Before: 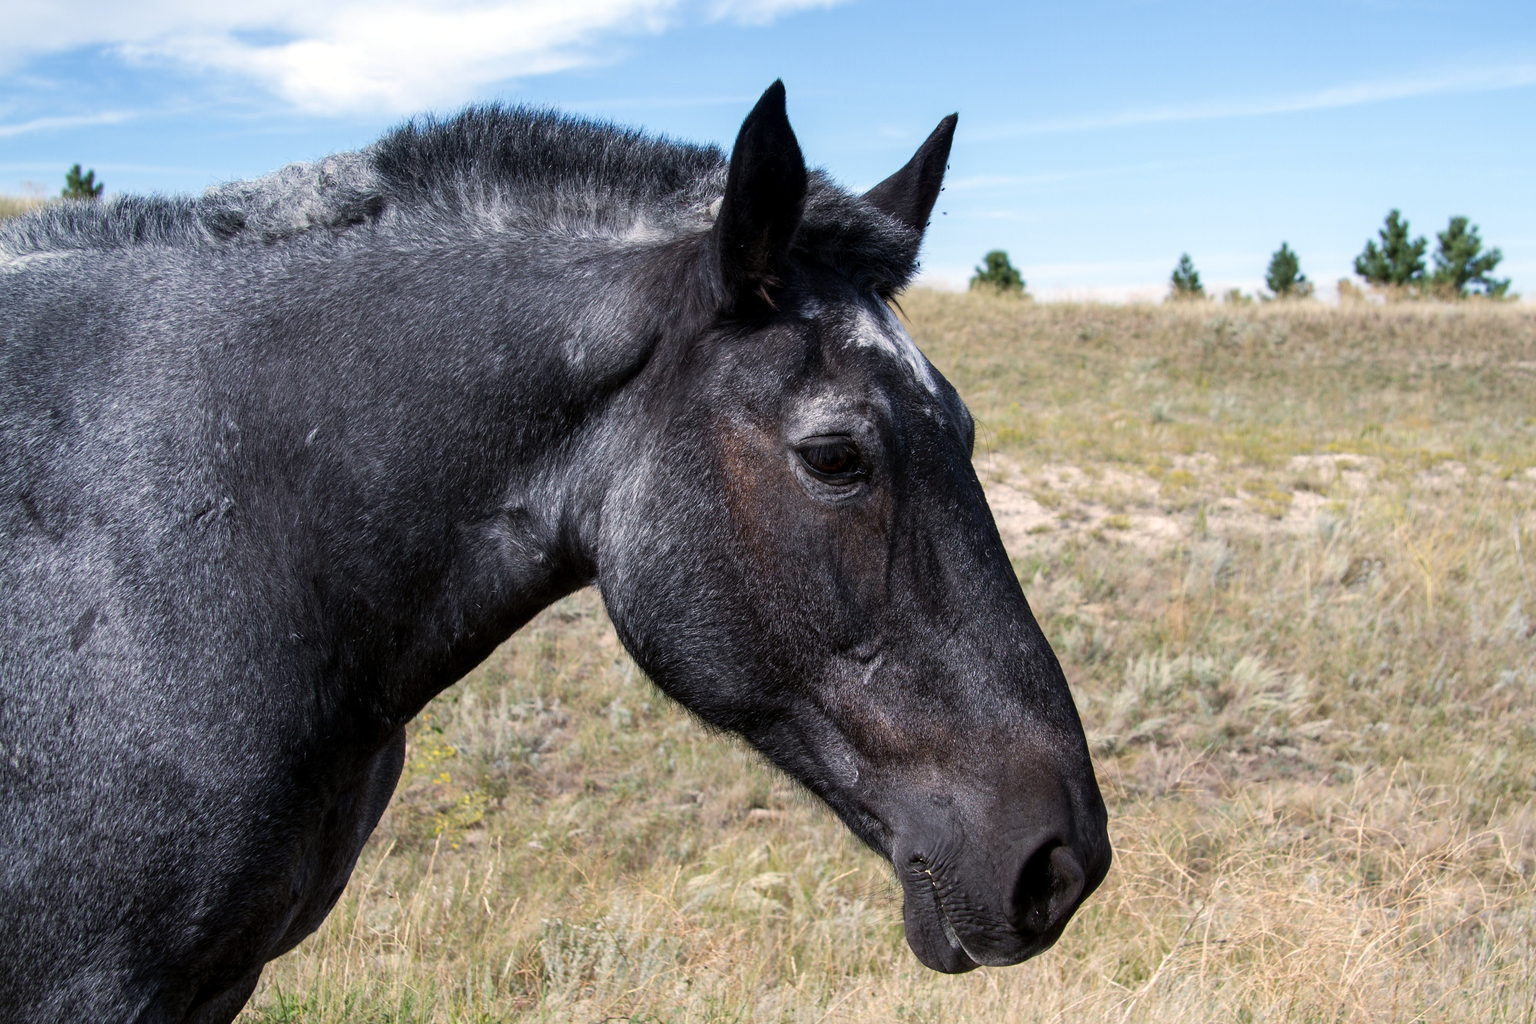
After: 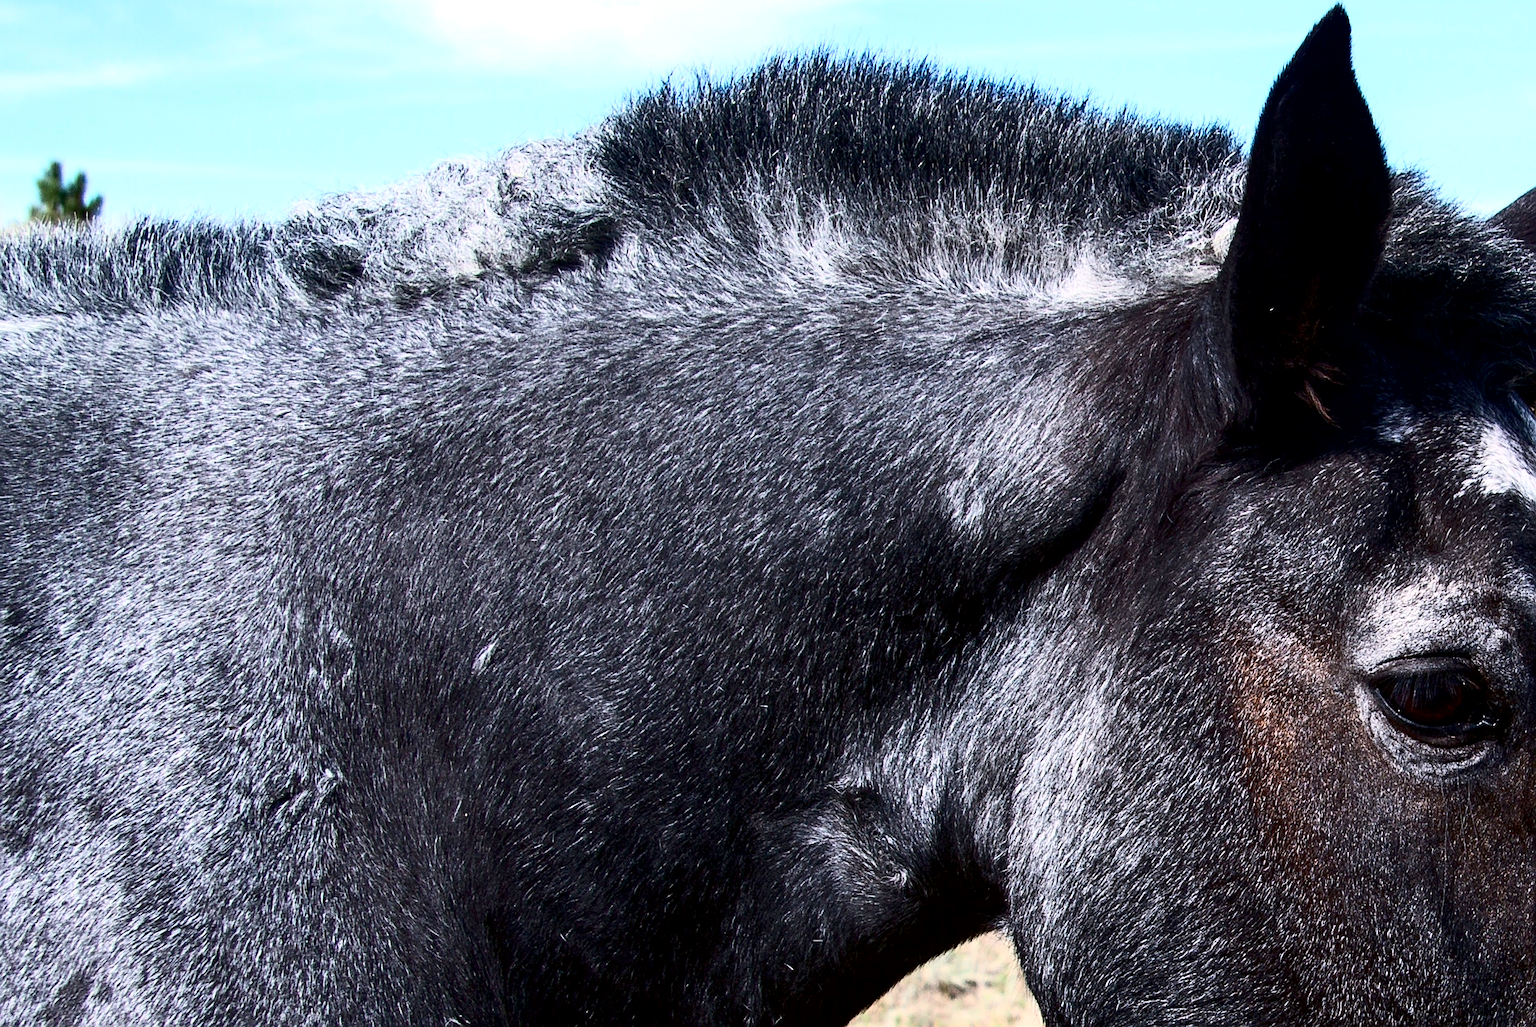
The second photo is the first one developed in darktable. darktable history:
exposure: black level correction 0.005, exposure 0.286 EV, compensate highlight preservation false
sharpen: on, module defaults
crop and rotate: left 3.047%, top 7.509%, right 42.236%, bottom 37.598%
contrast brightness saturation: contrast 0.4, brightness 0.1, saturation 0.21
